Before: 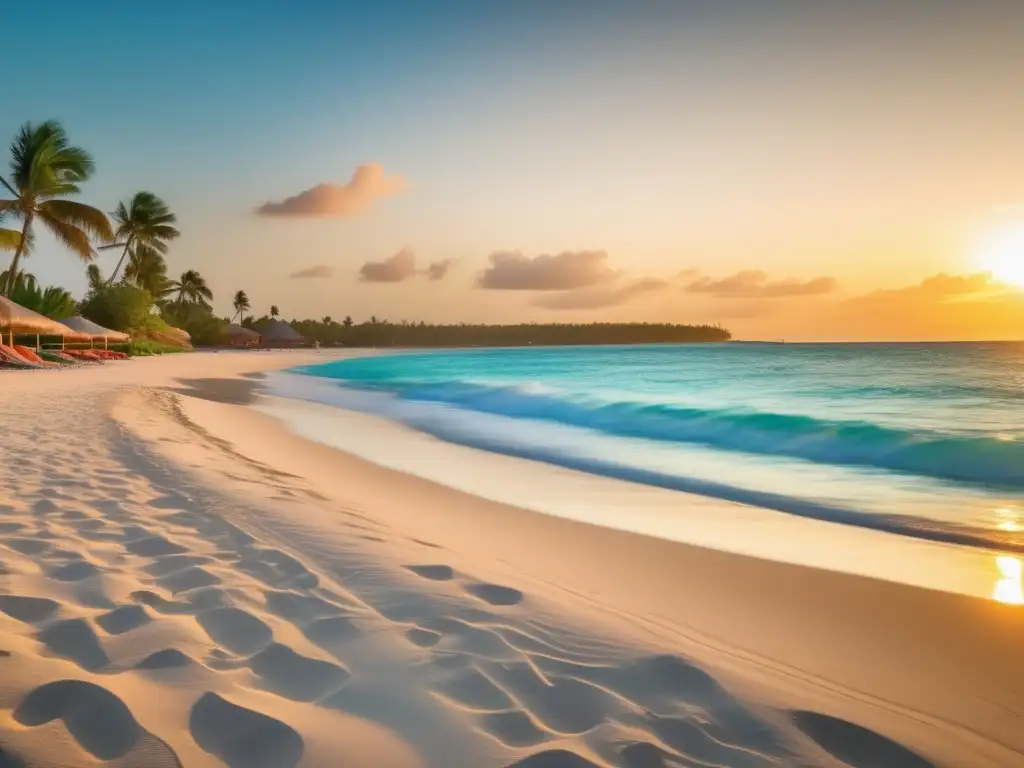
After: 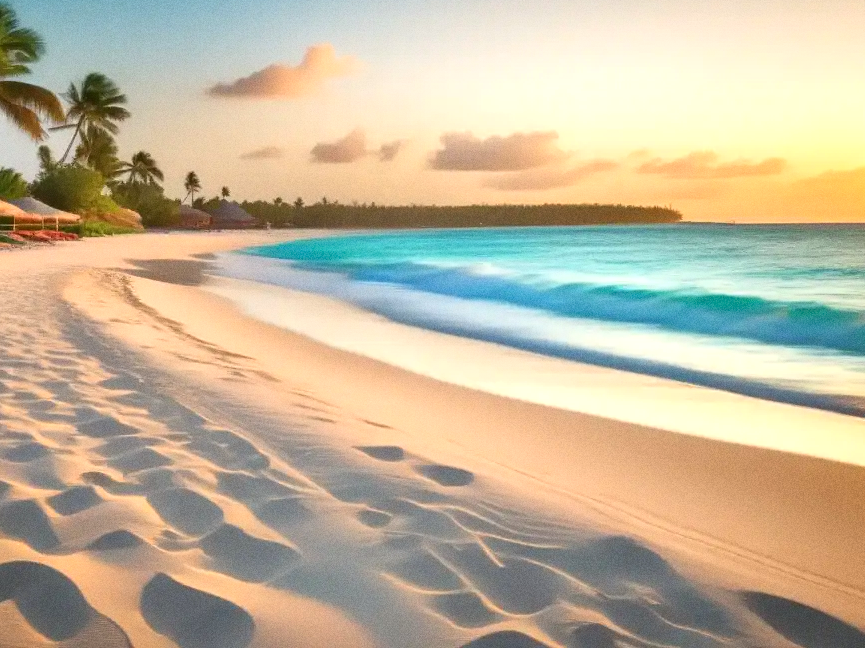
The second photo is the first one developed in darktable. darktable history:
crop and rotate: left 4.842%, top 15.51%, right 10.668%
grain: on, module defaults
exposure: exposure 0.493 EV, compensate highlight preservation false
